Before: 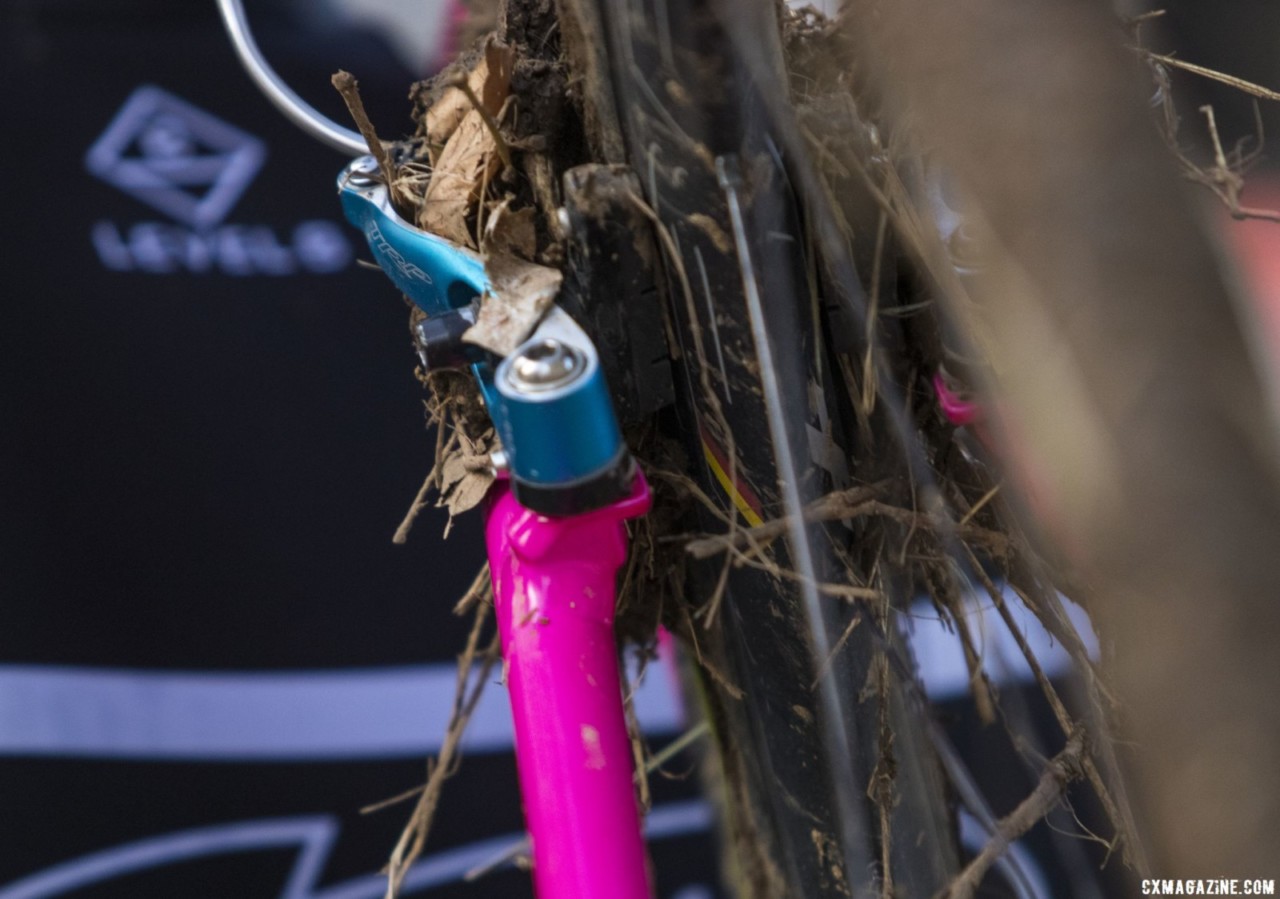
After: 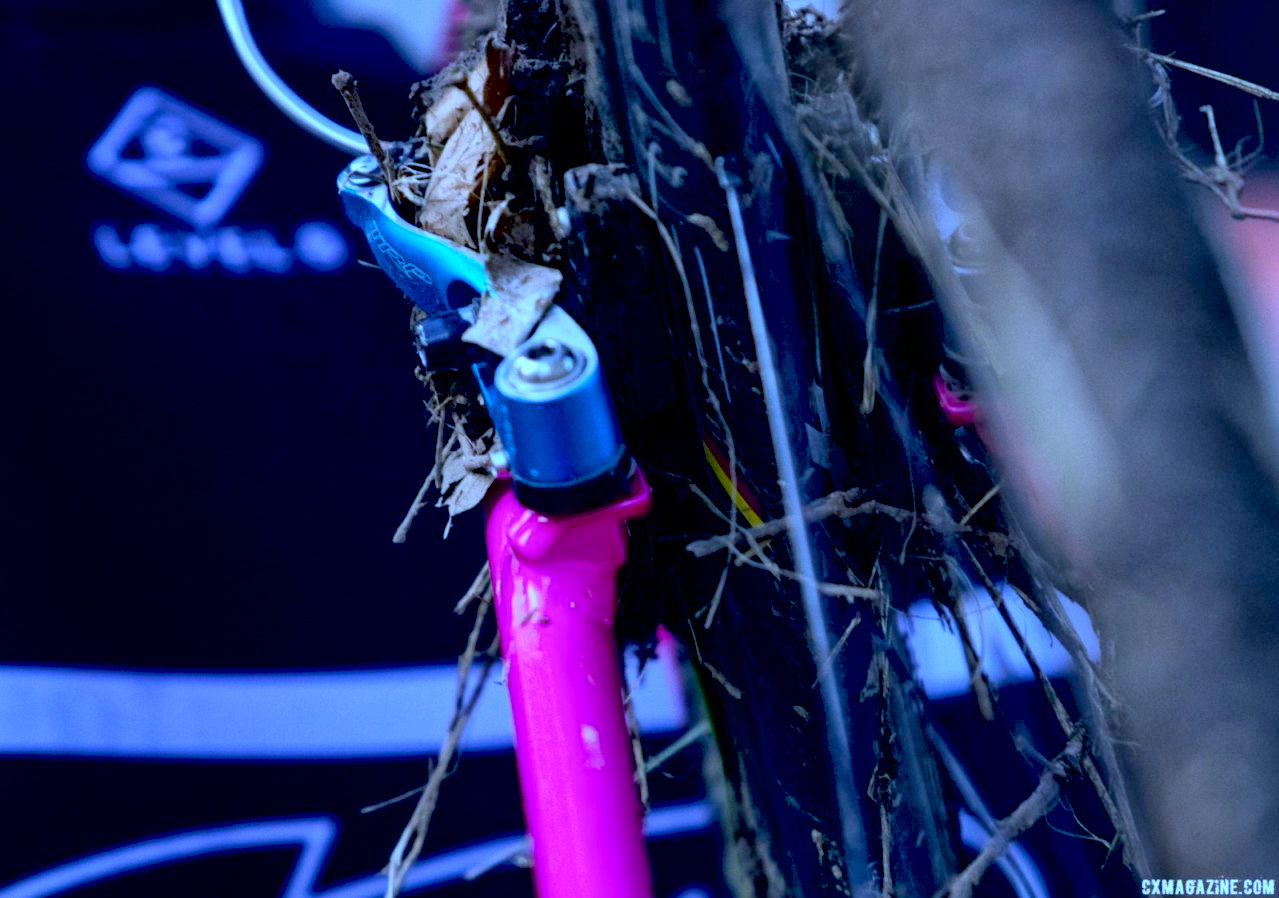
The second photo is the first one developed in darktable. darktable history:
exposure: black level correction 0.029, exposure -0.073 EV, compensate highlight preservation false
white balance: red 0.766, blue 1.537
global tonemap: drago (1, 100), detail 1
